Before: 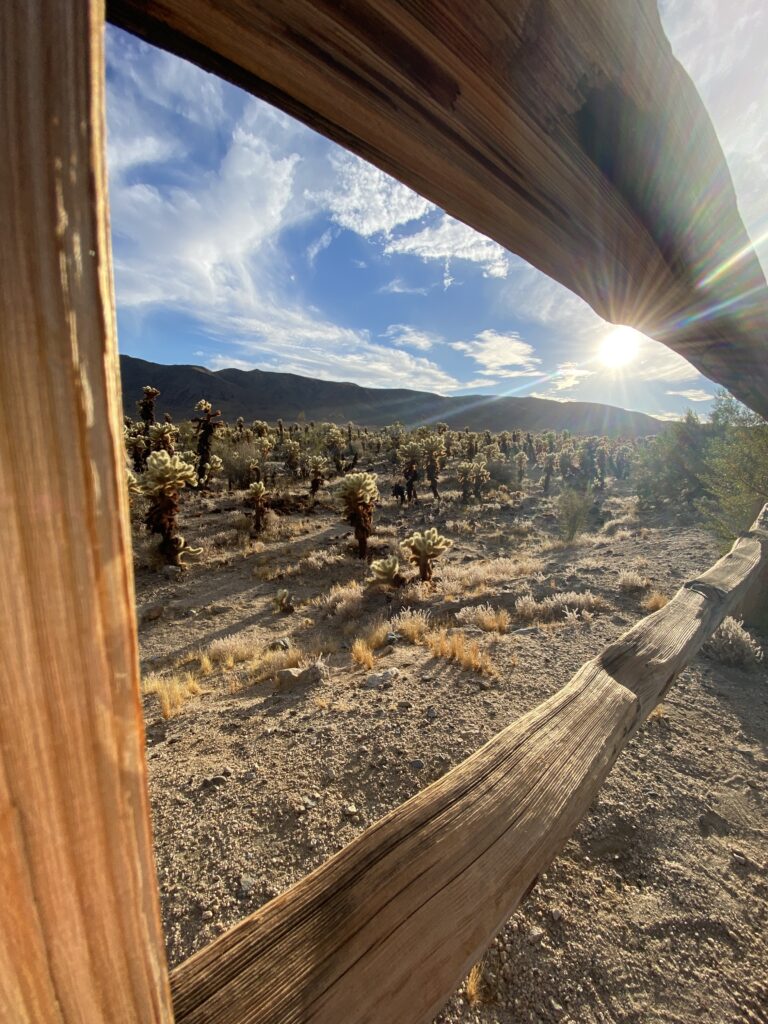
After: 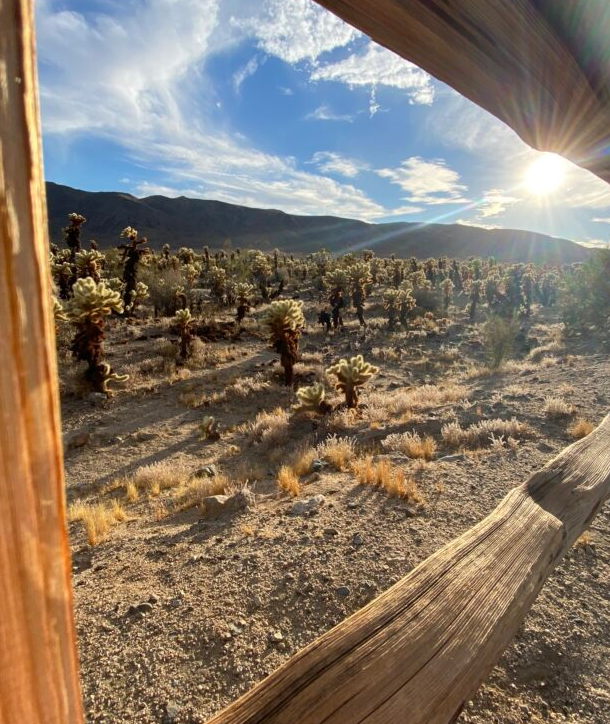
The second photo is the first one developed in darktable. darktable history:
crop: left 9.712%, top 16.928%, right 10.845%, bottom 12.332%
tone equalizer: on, module defaults
